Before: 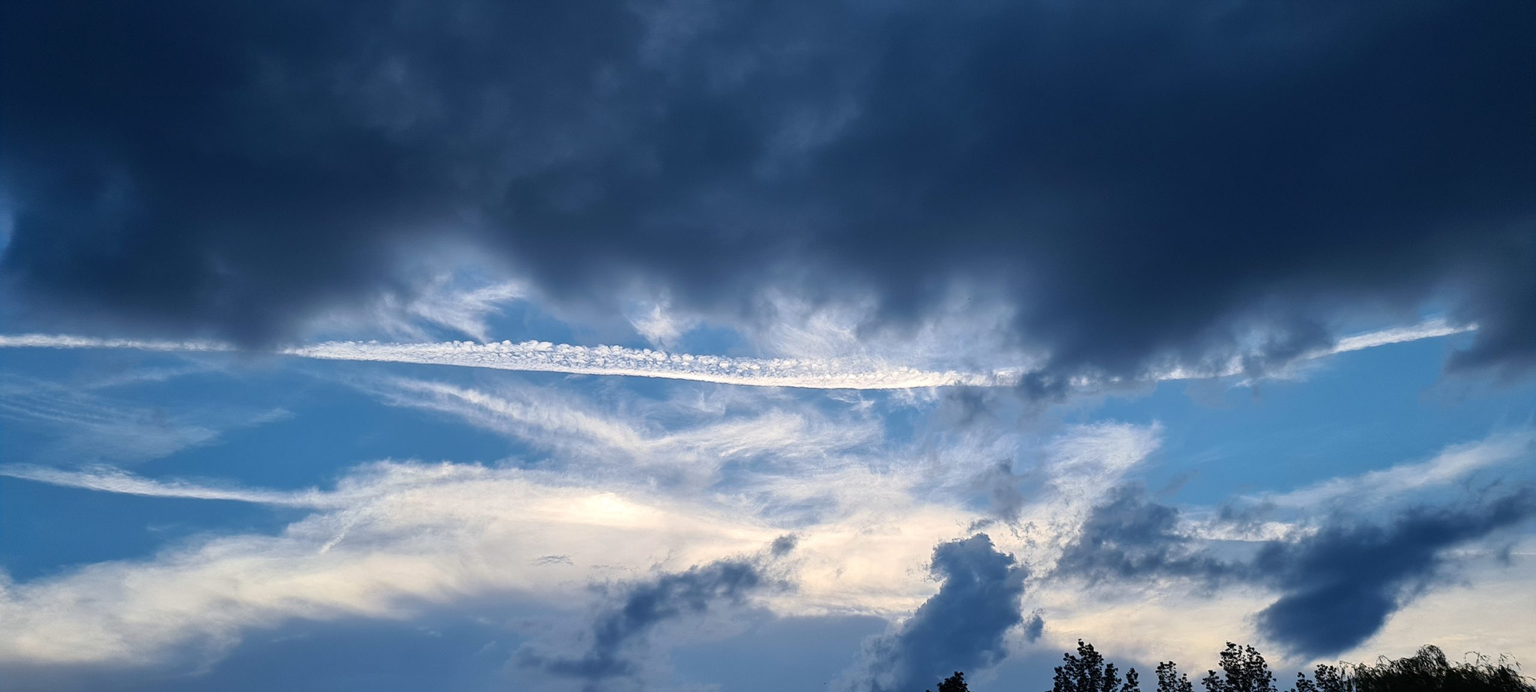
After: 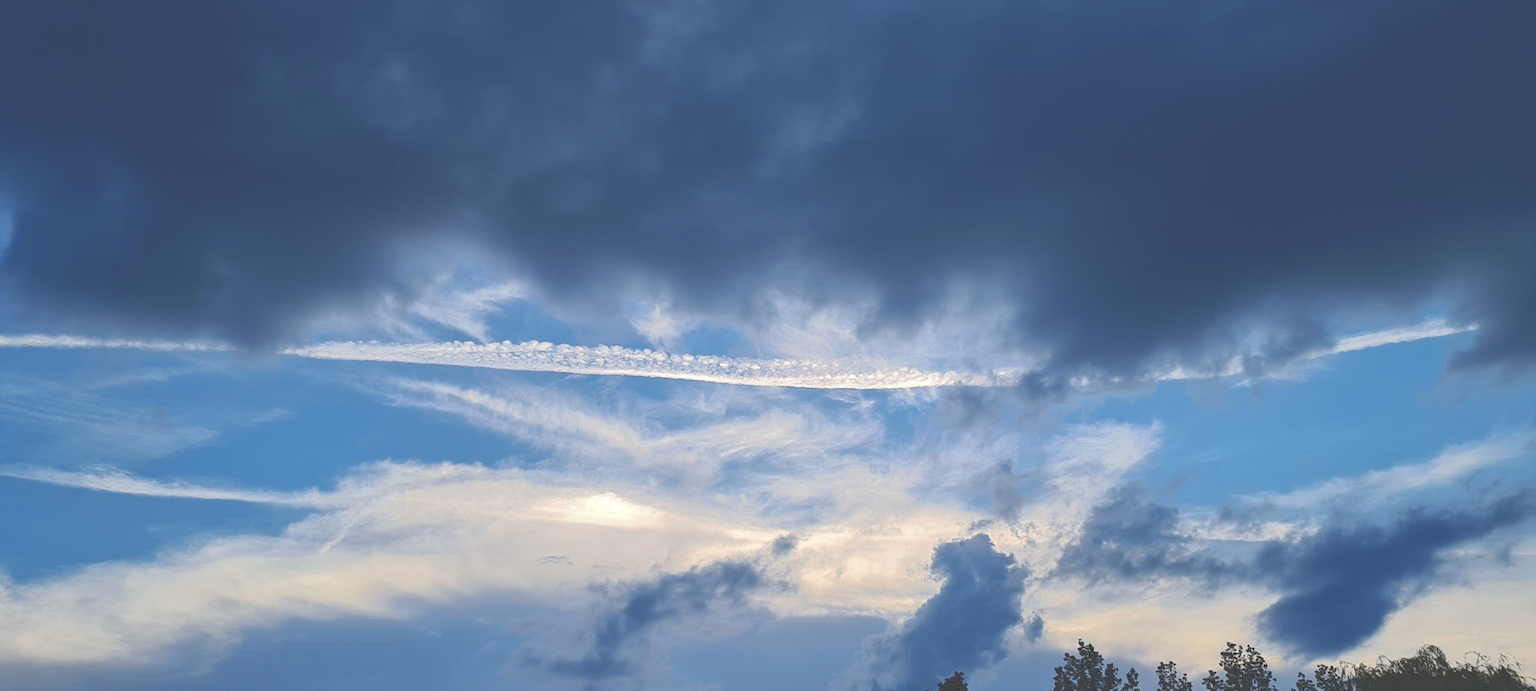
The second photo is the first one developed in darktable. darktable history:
tone curve: curves: ch0 [(0, 0) (0.003, 0.277) (0.011, 0.277) (0.025, 0.279) (0.044, 0.282) (0.069, 0.286) (0.1, 0.289) (0.136, 0.294) (0.177, 0.318) (0.224, 0.345) (0.277, 0.379) (0.335, 0.425) (0.399, 0.481) (0.468, 0.542) (0.543, 0.594) (0.623, 0.662) (0.709, 0.731) (0.801, 0.792) (0.898, 0.851) (1, 1)], color space Lab, independent channels, preserve colors none
